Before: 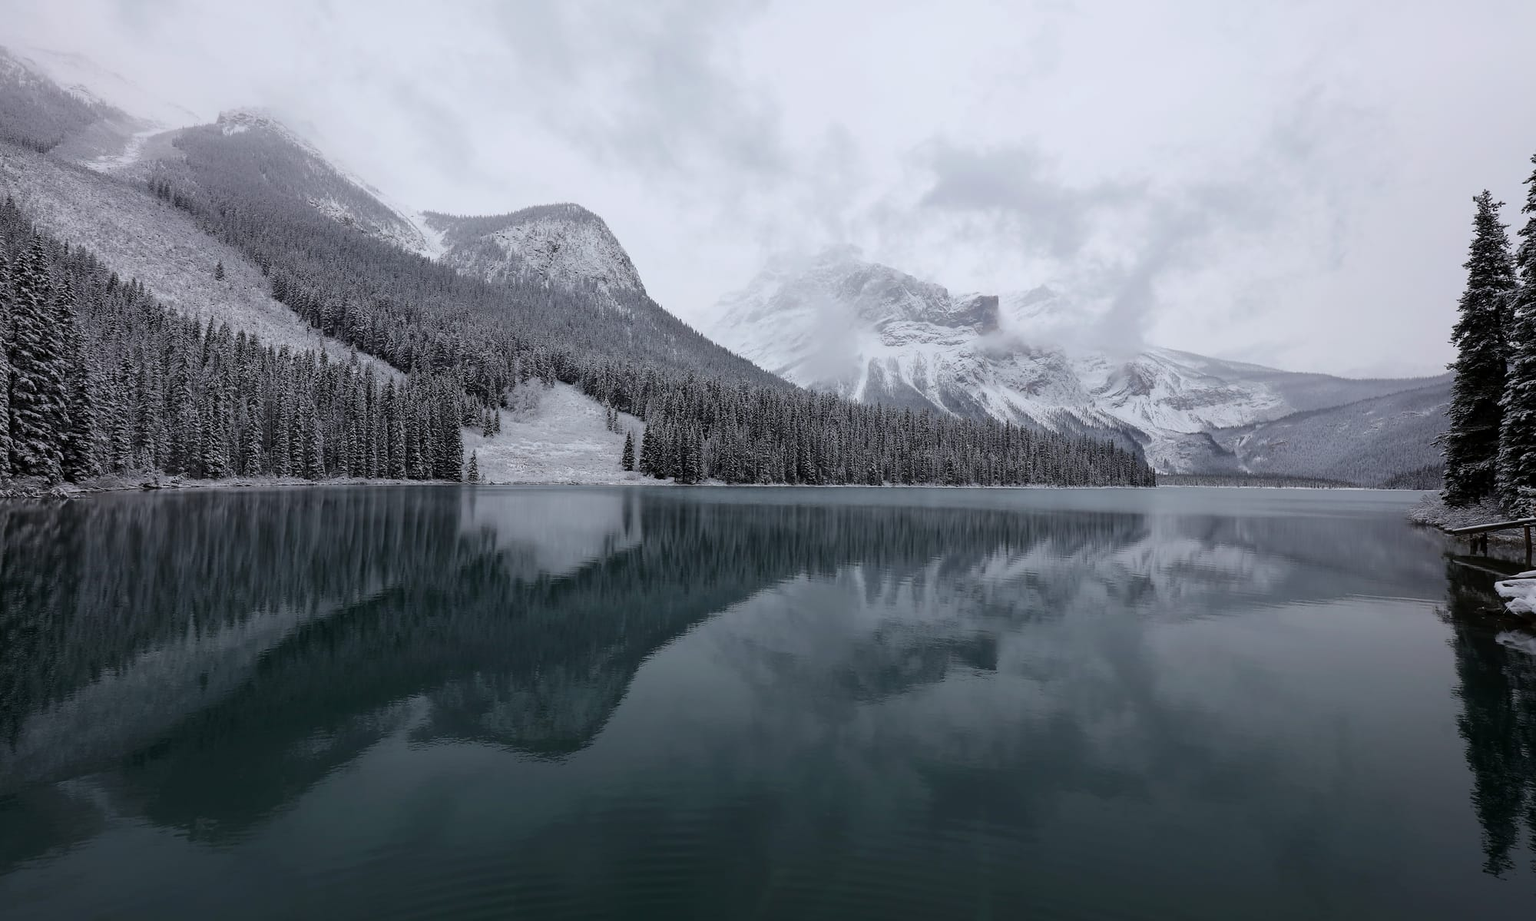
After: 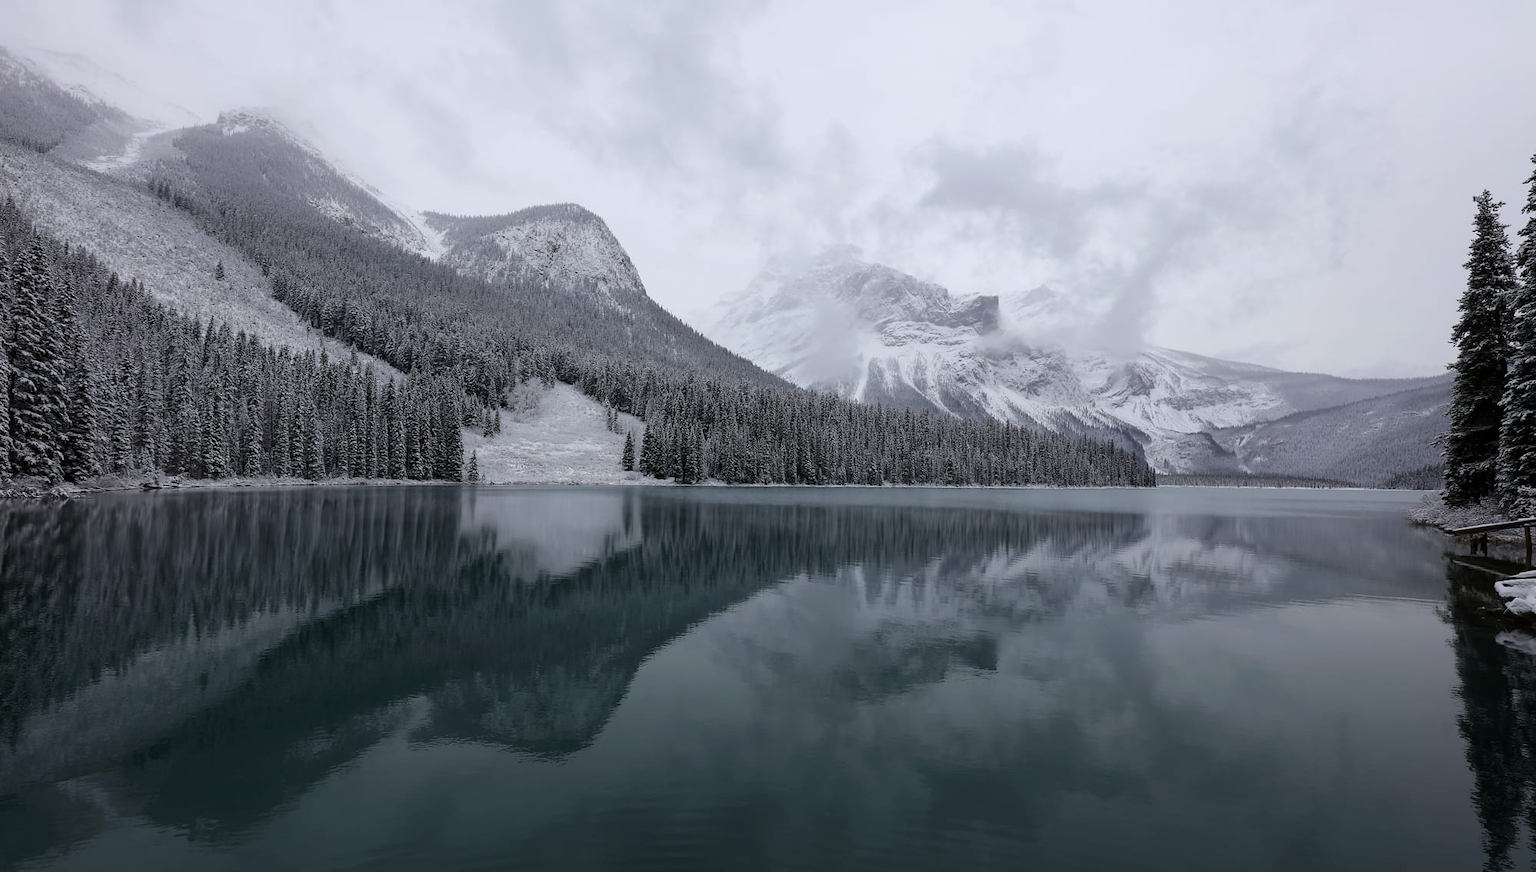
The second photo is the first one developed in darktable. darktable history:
crop and rotate: top 0.002%, bottom 5.24%
